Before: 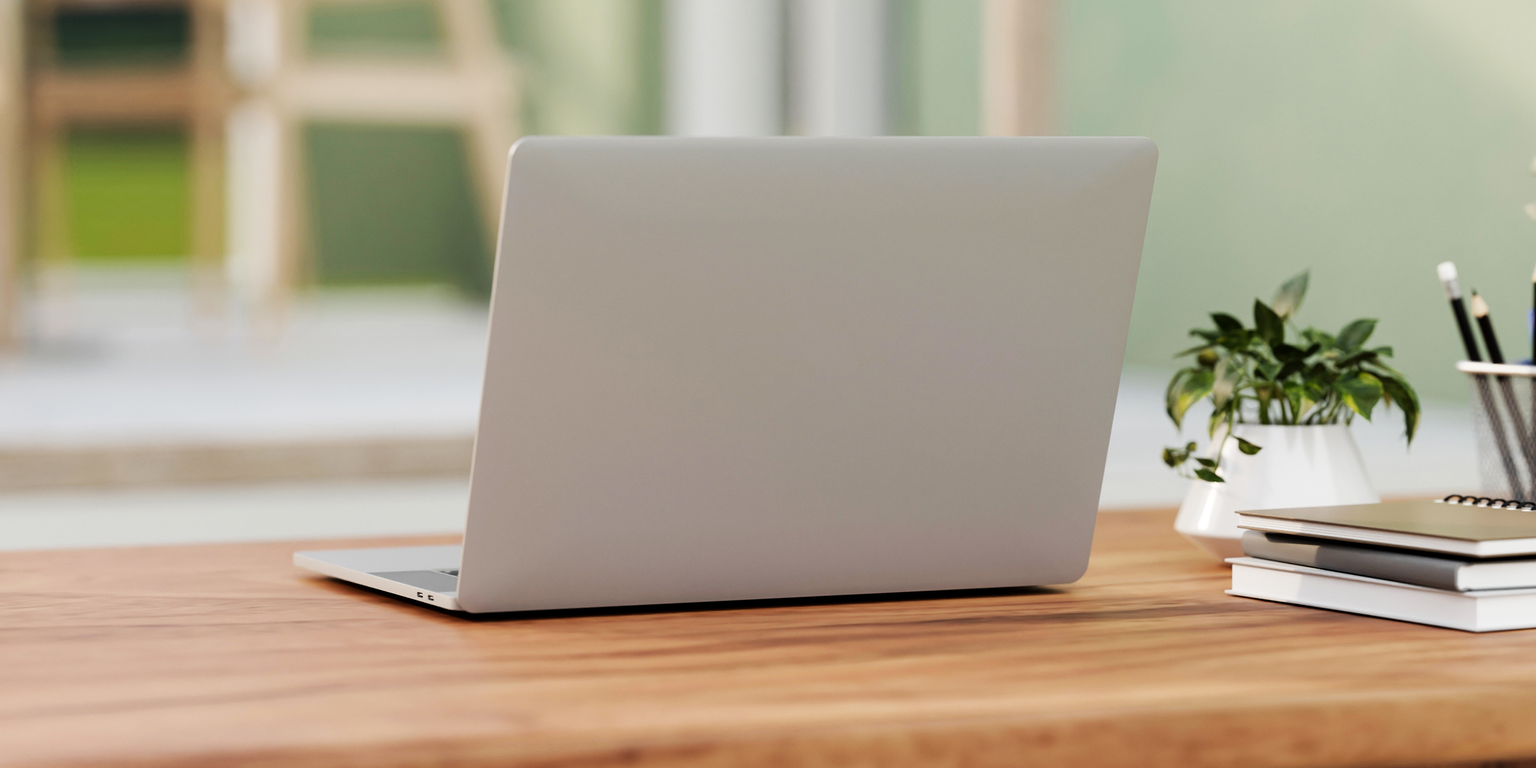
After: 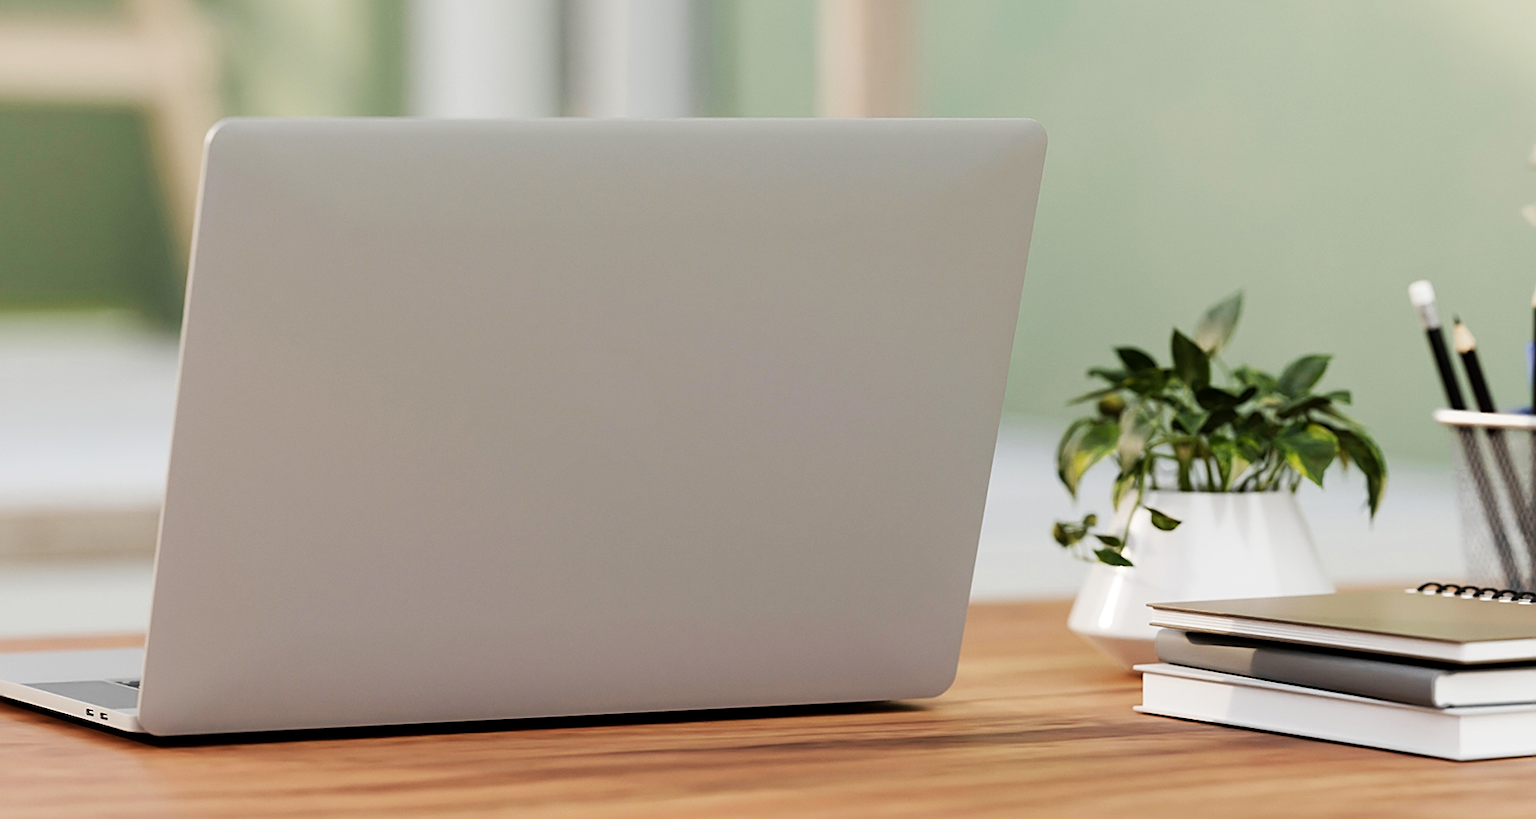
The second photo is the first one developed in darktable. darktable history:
sharpen: on, module defaults
crop: left 22.859%, top 5.92%, bottom 11.708%
